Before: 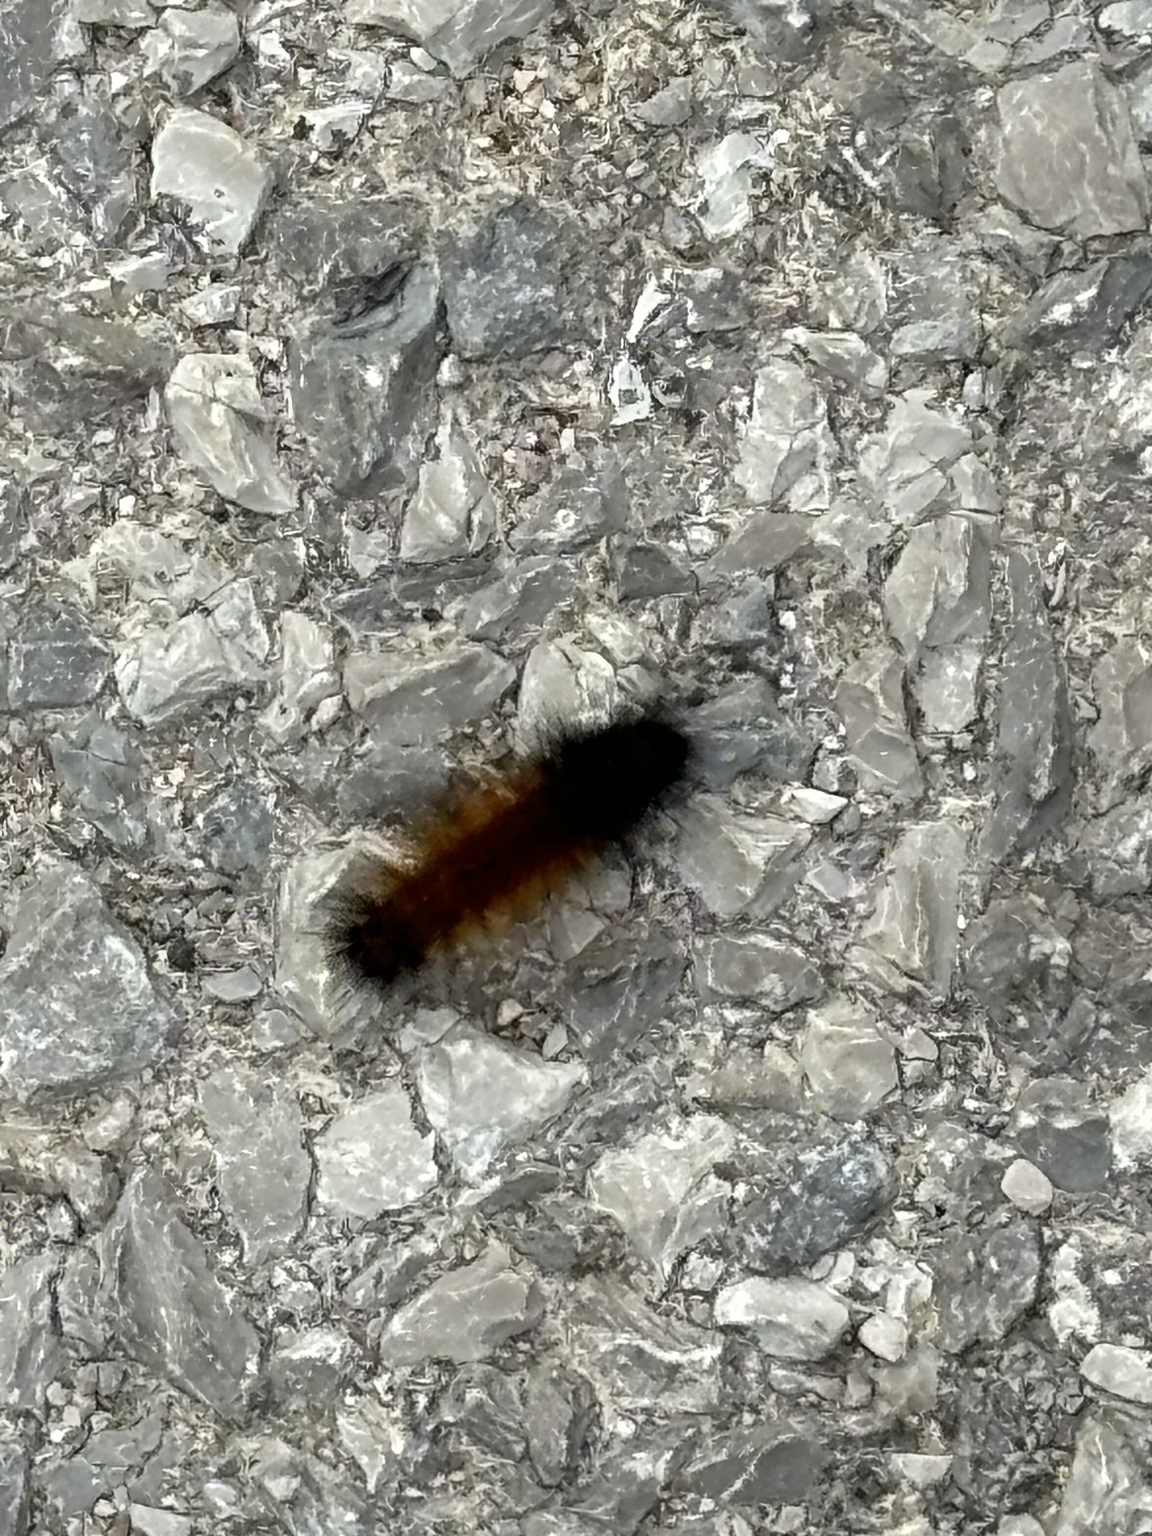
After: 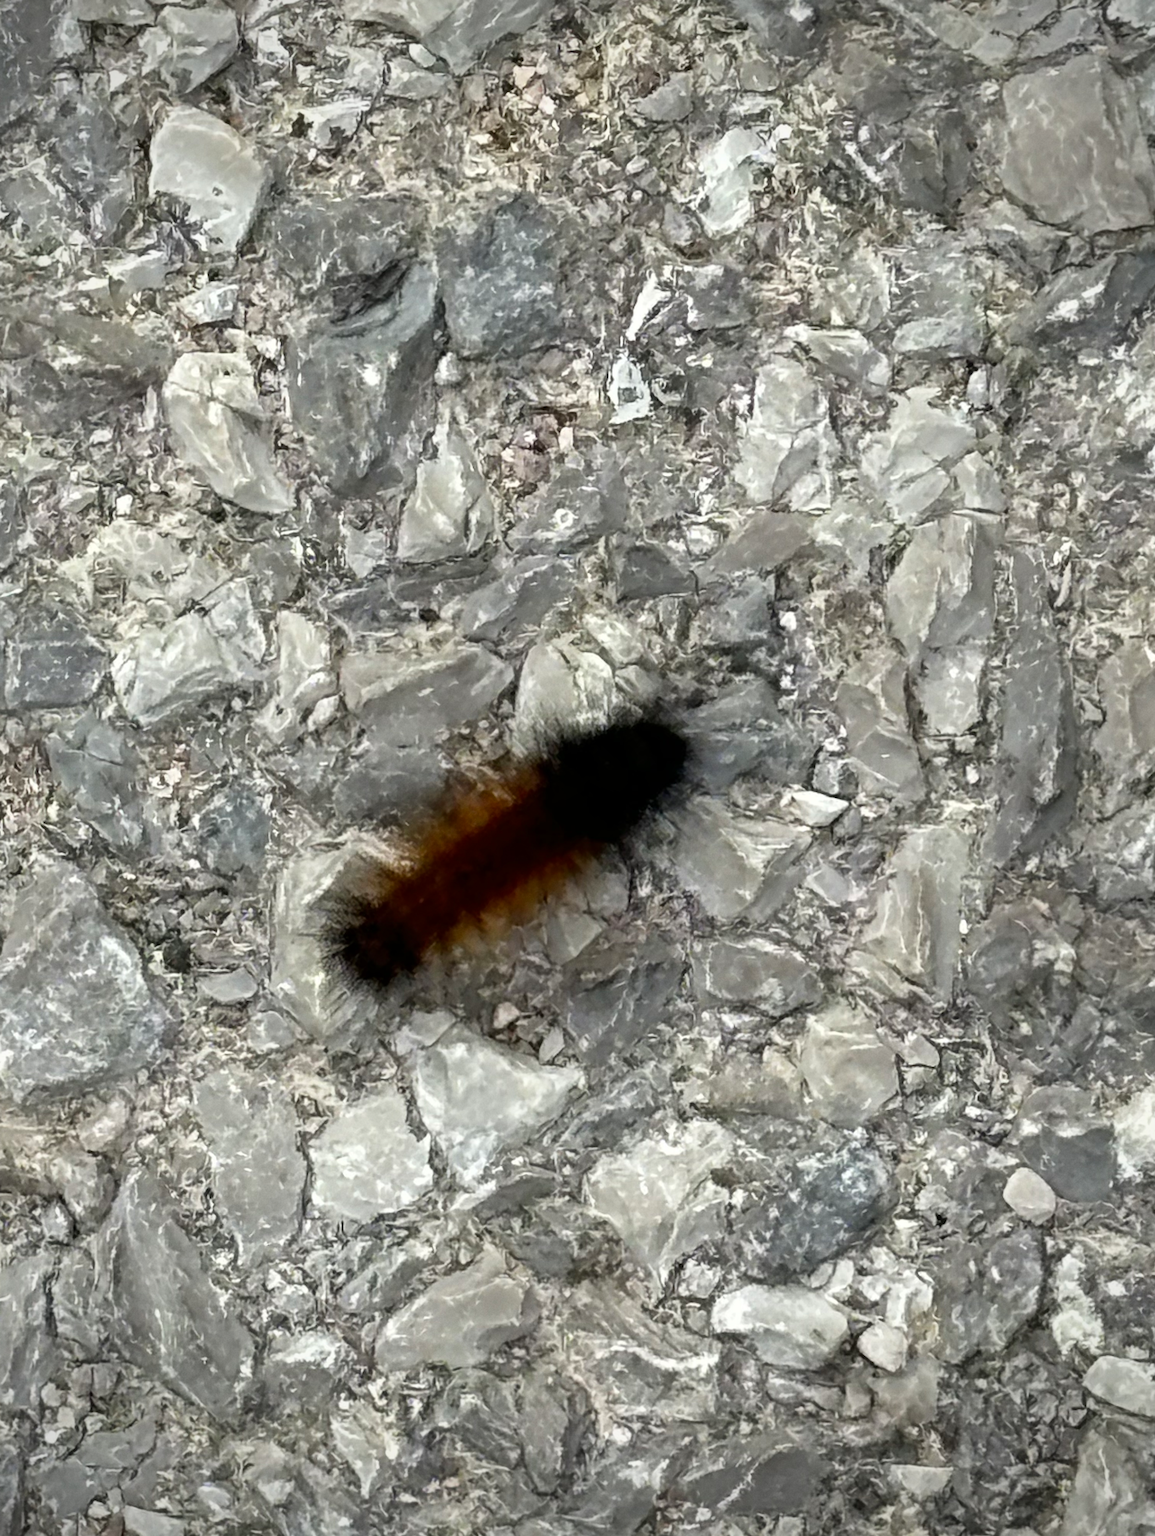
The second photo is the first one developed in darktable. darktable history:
rotate and perspective: rotation 0.192°, lens shift (horizontal) -0.015, crop left 0.005, crop right 0.996, crop top 0.006, crop bottom 0.99
grain: coarseness 14.57 ISO, strength 8.8%
vignetting: saturation 0, unbound false
